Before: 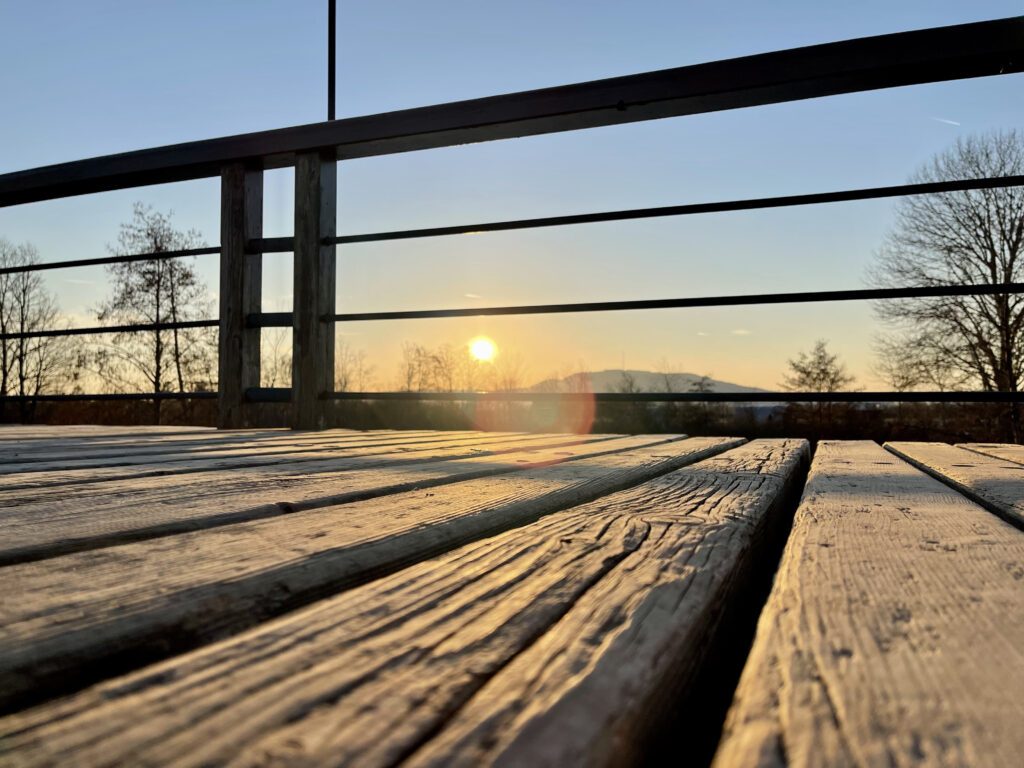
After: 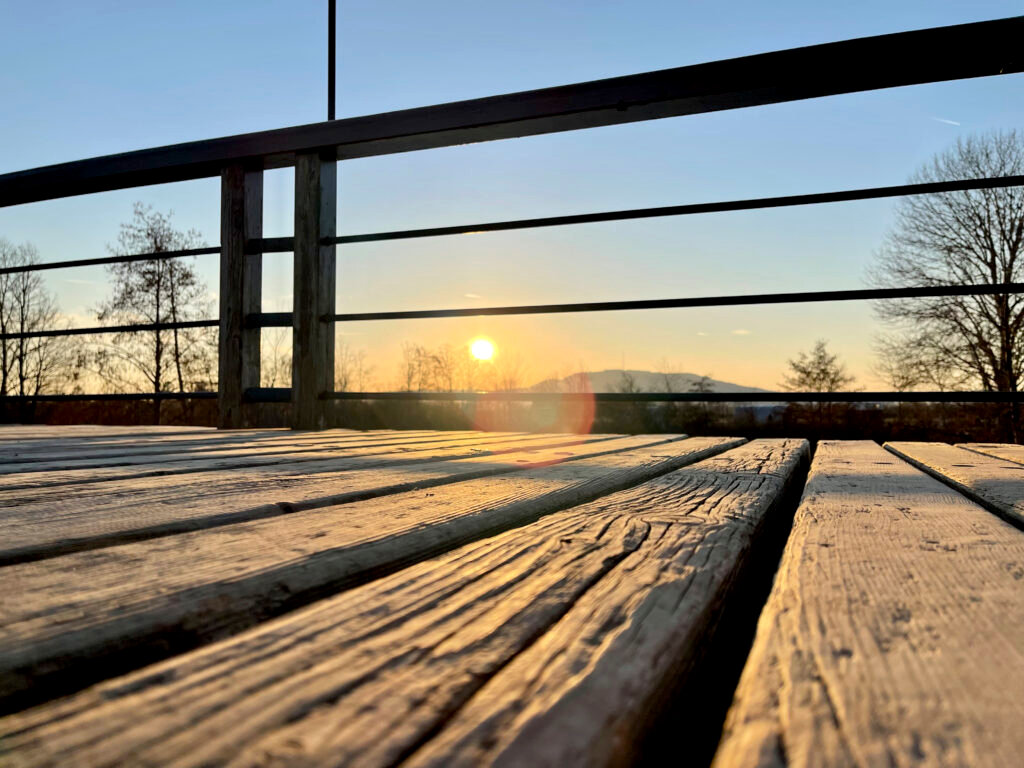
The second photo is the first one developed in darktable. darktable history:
exposure: black level correction 0.003, exposure 0.148 EV, compensate highlight preservation false
